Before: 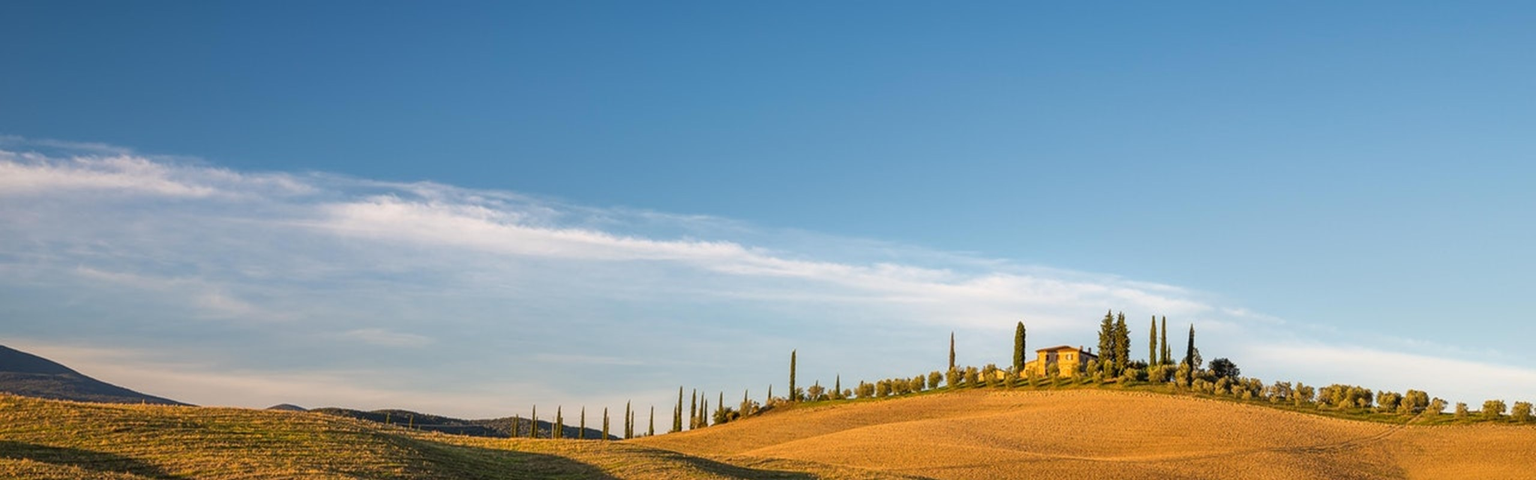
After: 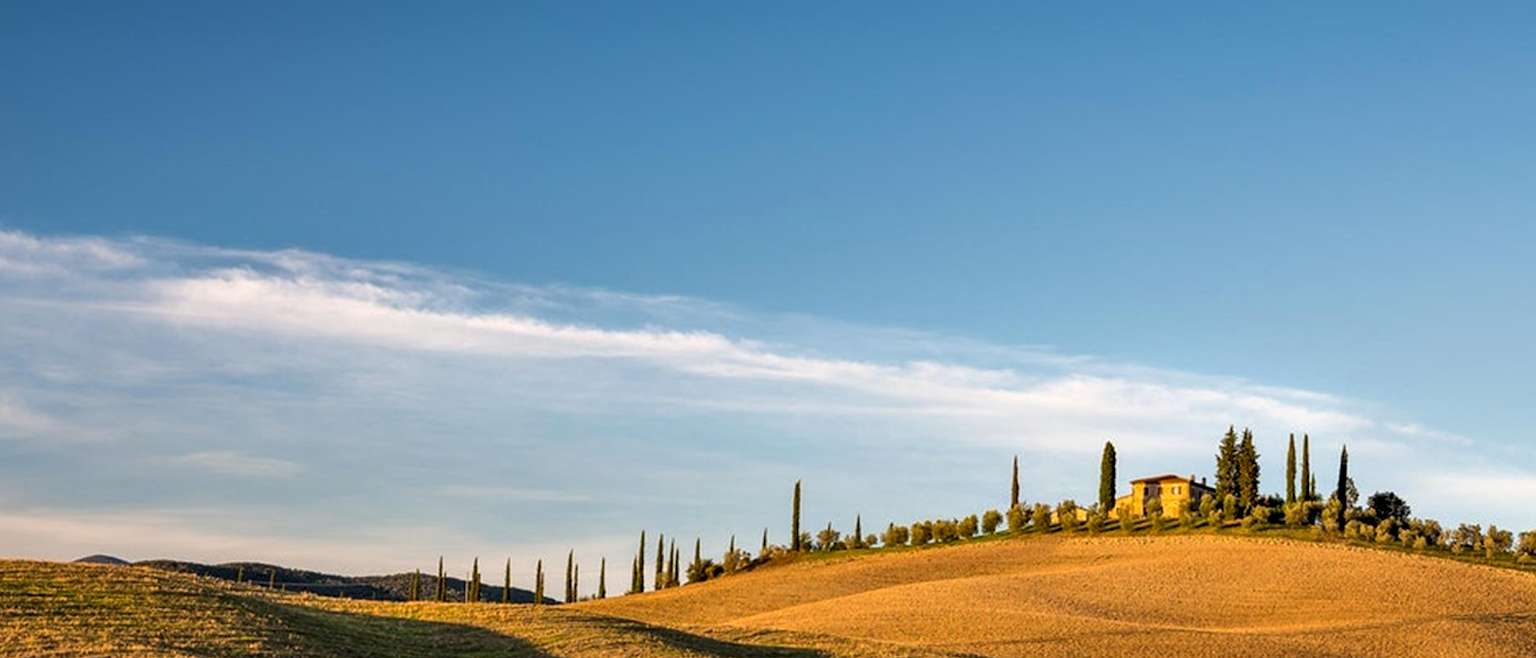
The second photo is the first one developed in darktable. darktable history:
crop: left 13.877%, top 0%, right 13.299%
contrast equalizer: octaves 7, y [[0.6 ×6], [0.55 ×6], [0 ×6], [0 ×6], [0 ×6]], mix 0.572
color zones: process mode strong
